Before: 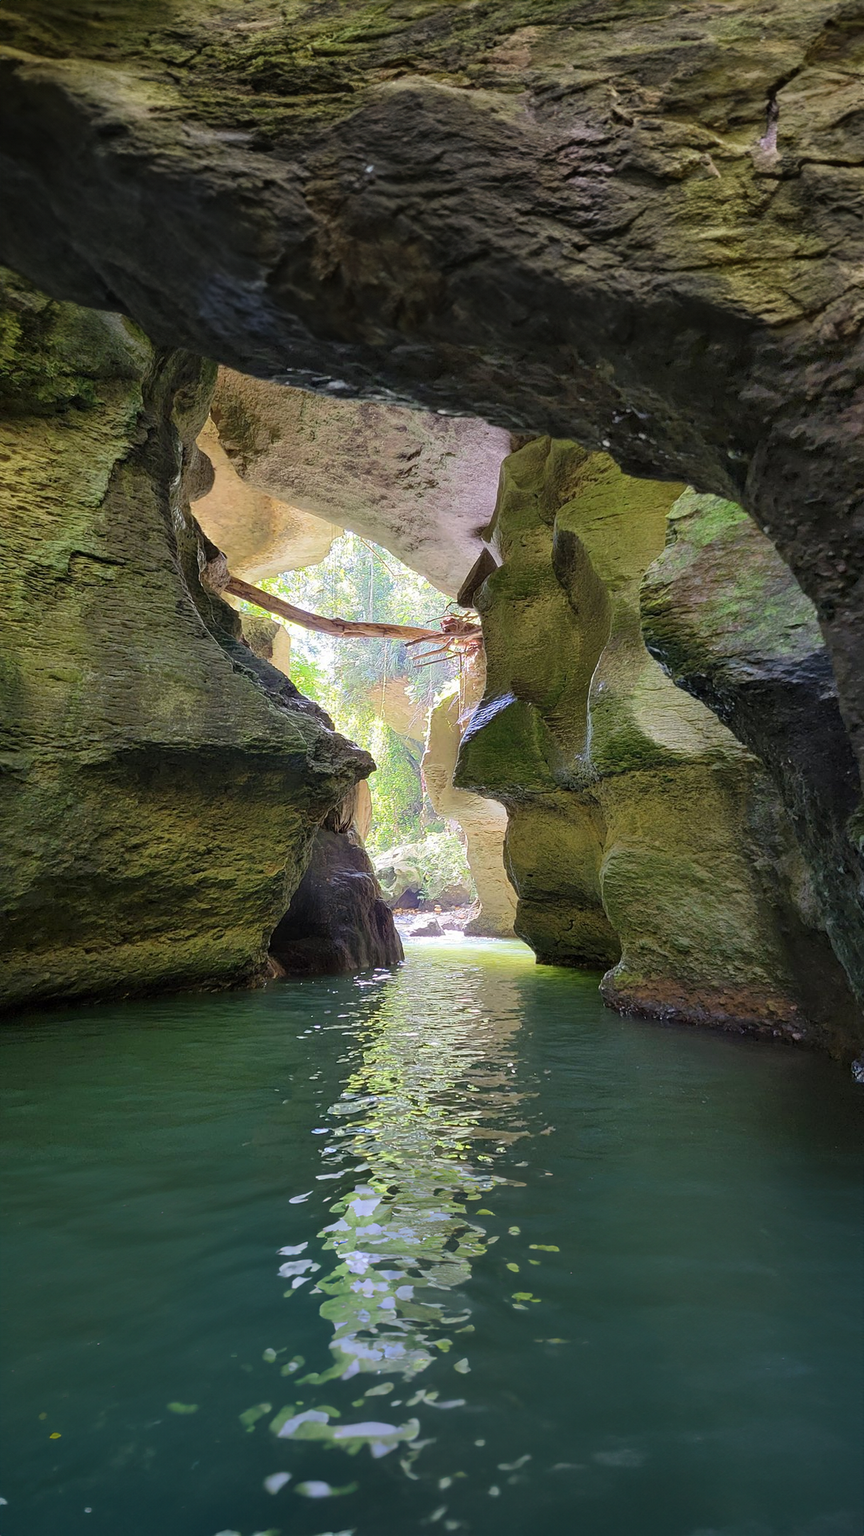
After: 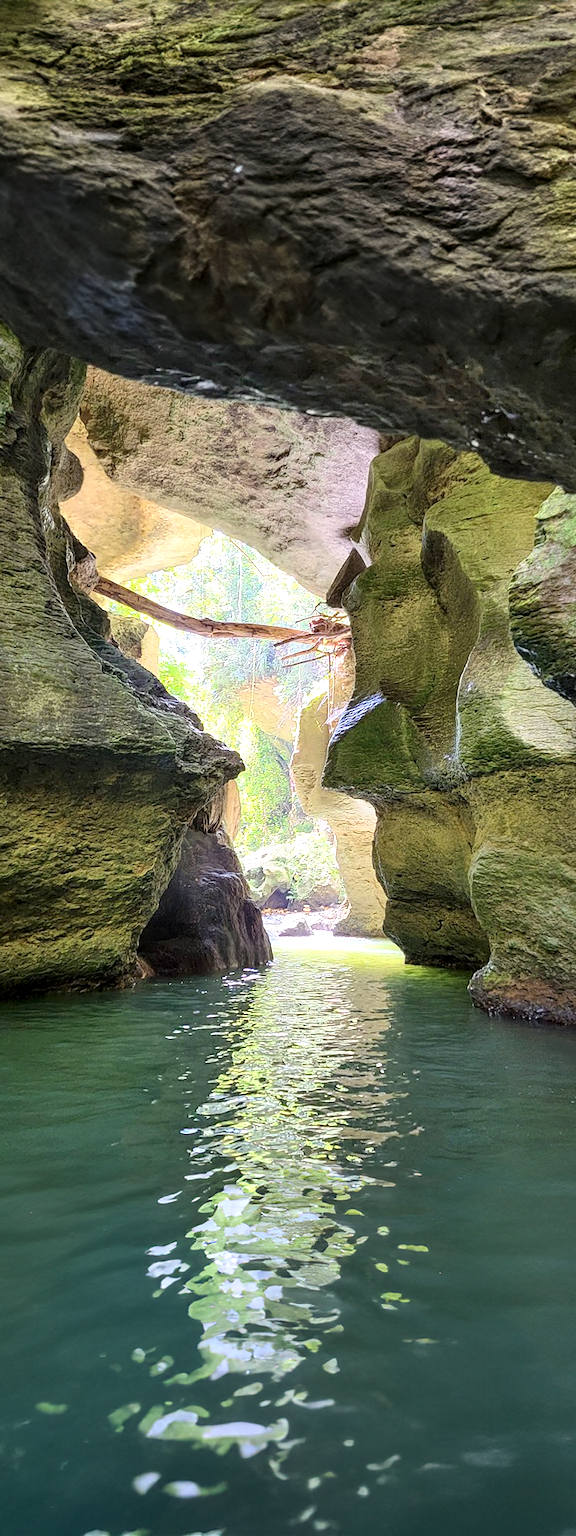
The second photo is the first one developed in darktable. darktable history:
crop and rotate: left 15.273%, right 17.979%
exposure: black level correction 0.001, exposure 0.499 EV, compensate exposure bias true, compensate highlight preservation false
local contrast: on, module defaults
contrast brightness saturation: contrast 0.152, brightness 0.052
